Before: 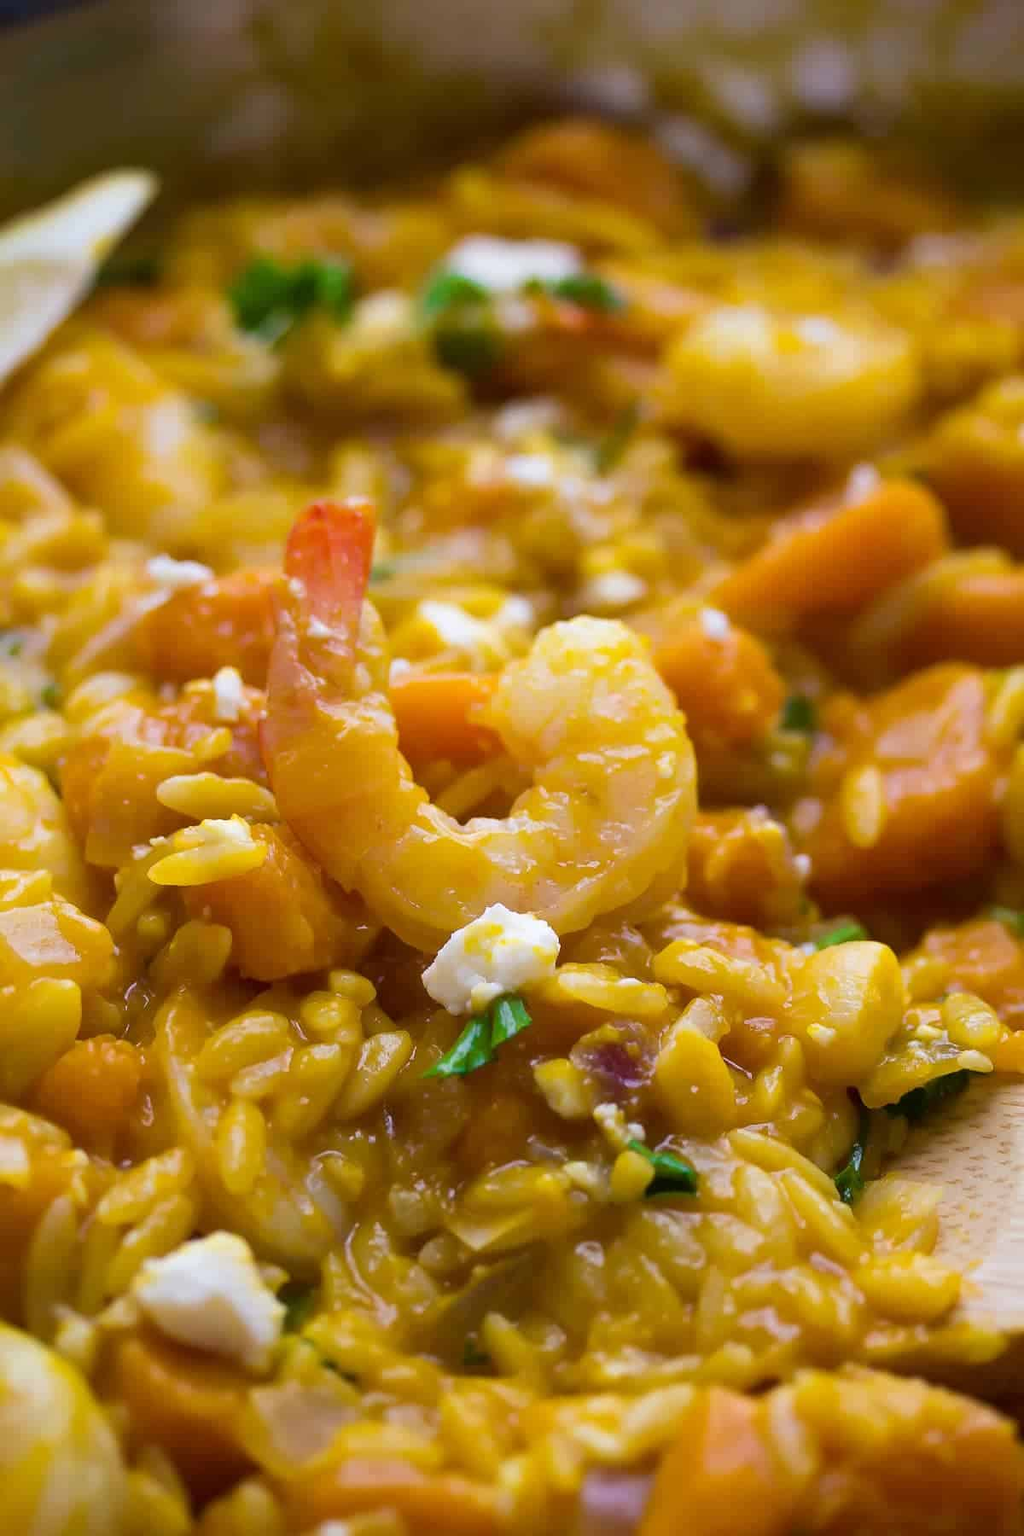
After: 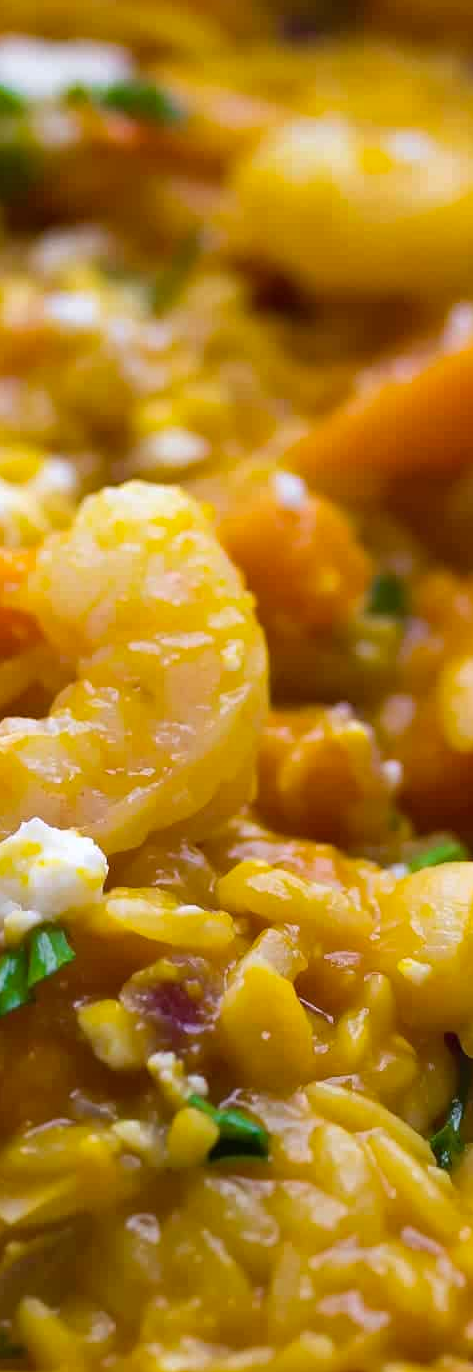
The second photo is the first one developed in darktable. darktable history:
shadows and highlights: shadows 62.66, white point adjustment 0.37, highlights -34.44, compress 83.82%
haze removal: compatibility mode true, adaptive false
crop: left 45.721%, top 13.393%, right 14.118%, bottom 10.01%
